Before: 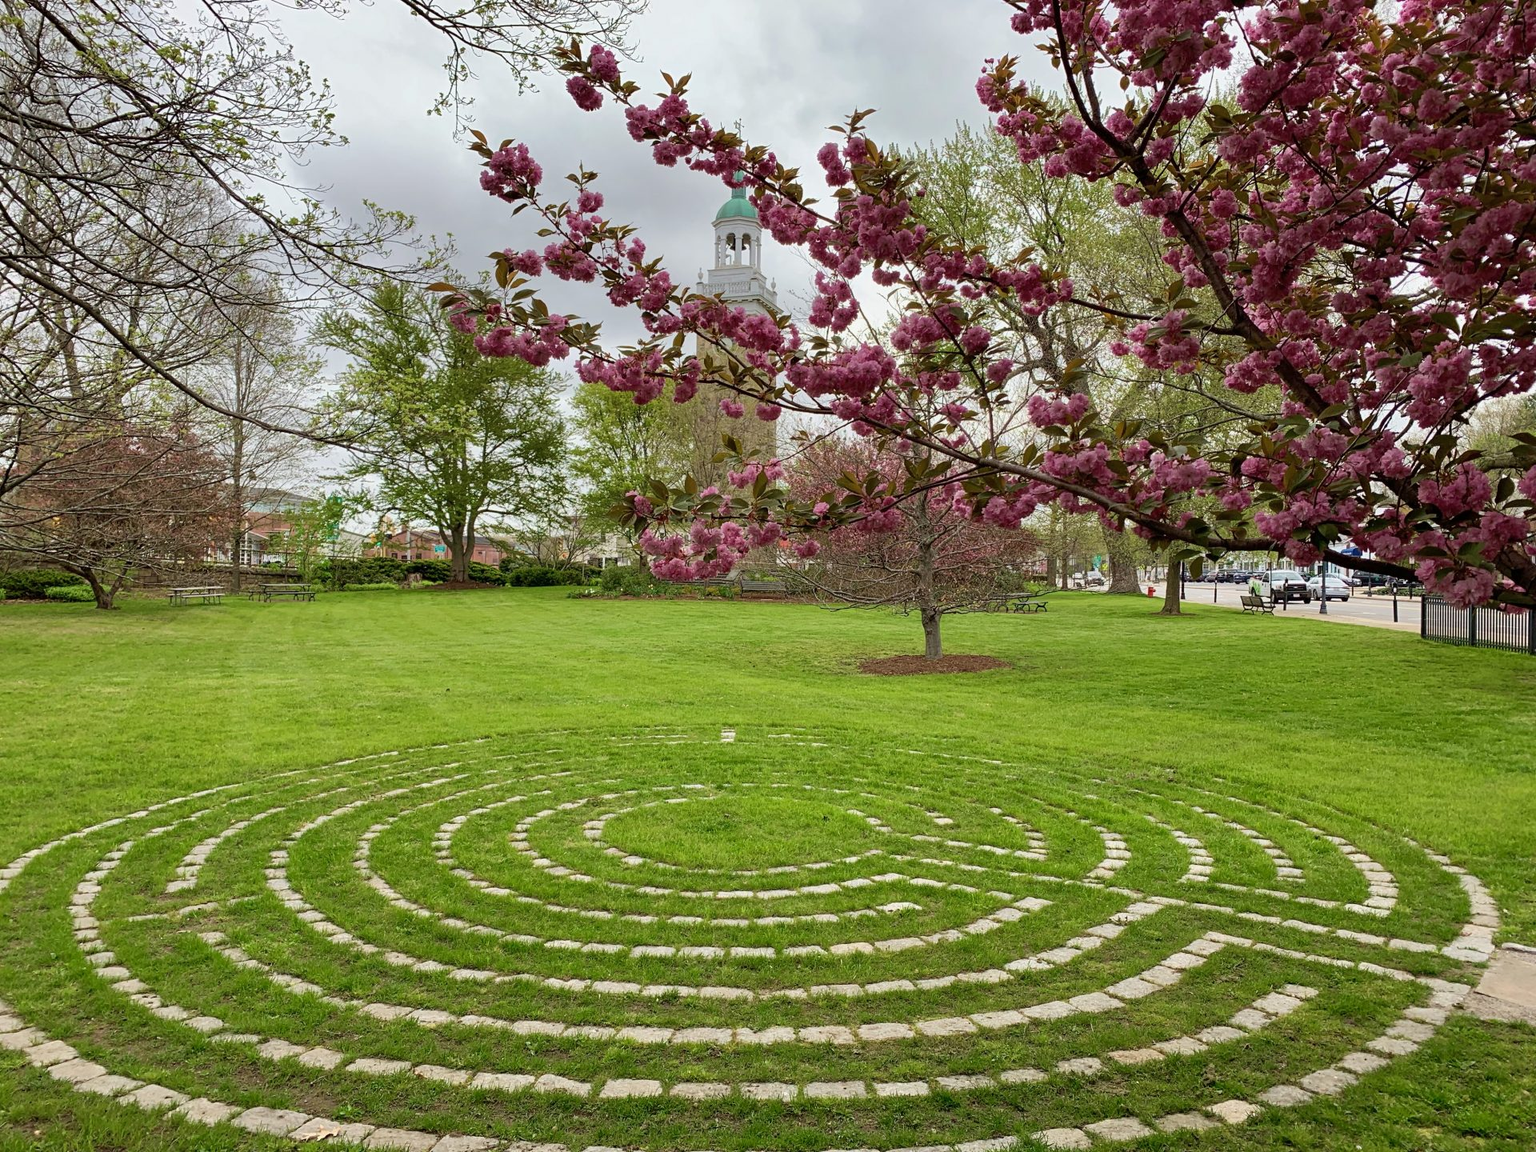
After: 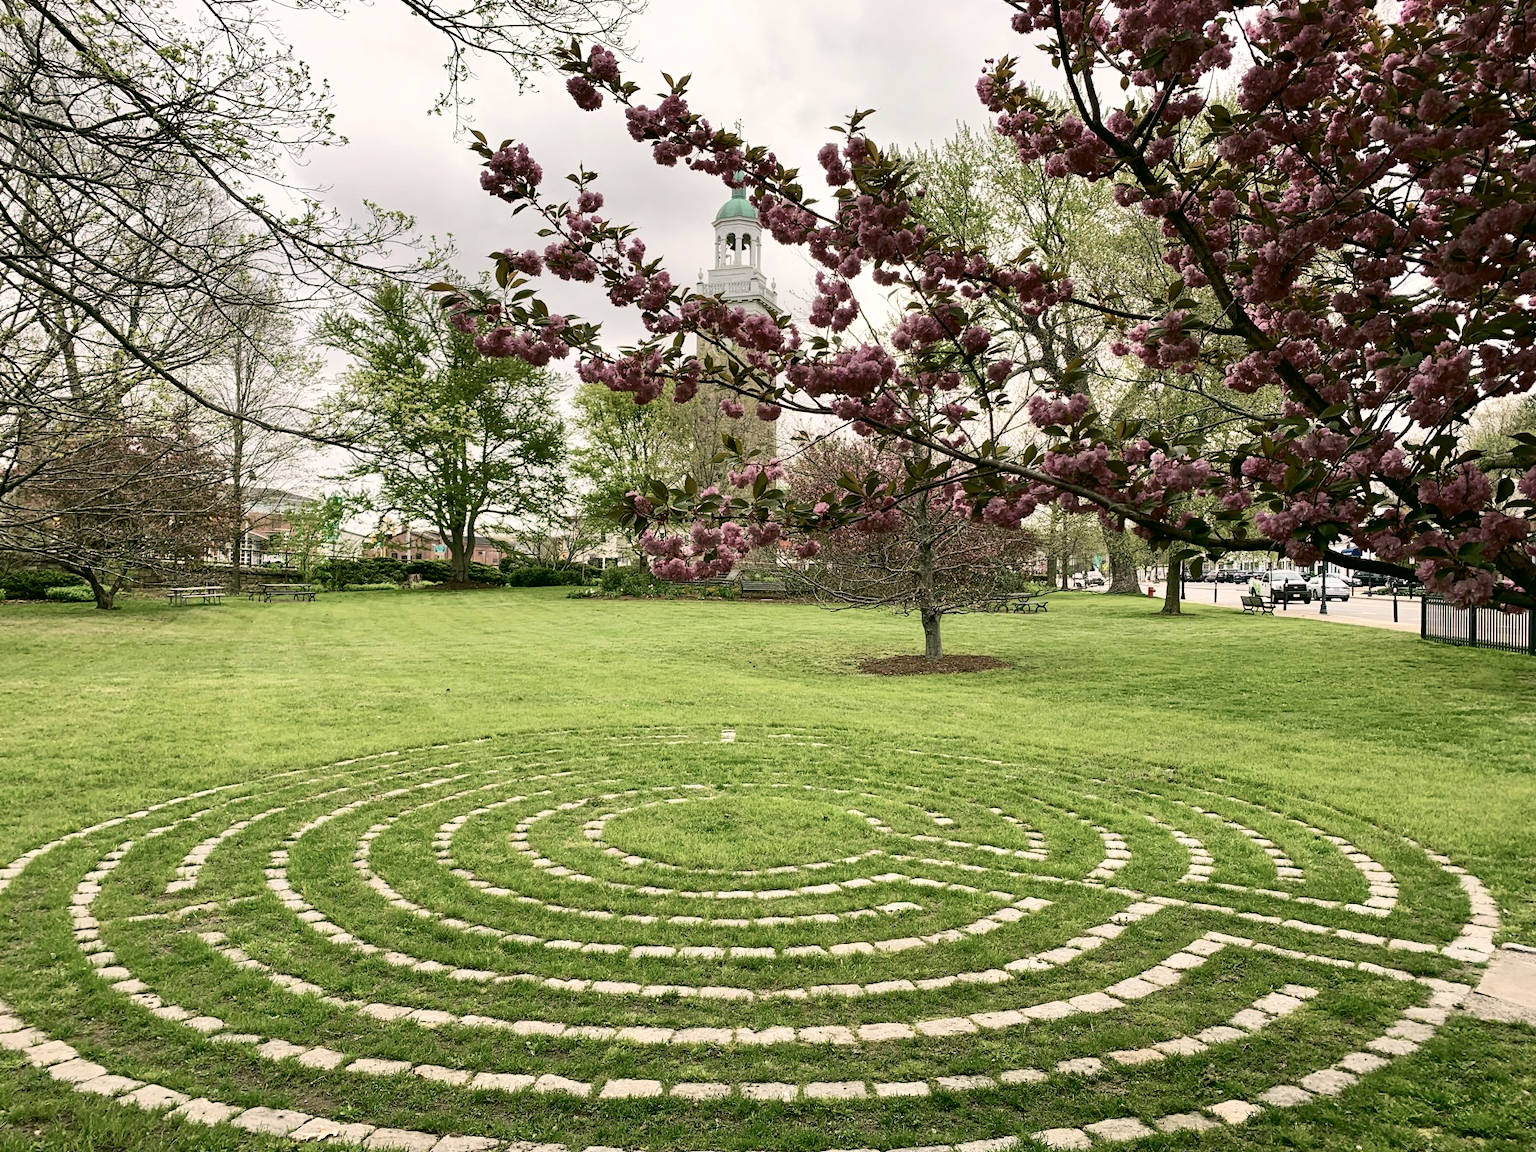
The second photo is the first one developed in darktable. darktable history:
exposure: exposure 0.202 EV, compensate highlight preservation false
color correction: highlights a* 4.16, highlights b* 4.98, shadows a* -7.7, shadows b* 4.68
contrast brightness saturation: contrast 0.249, saturation -0.309
